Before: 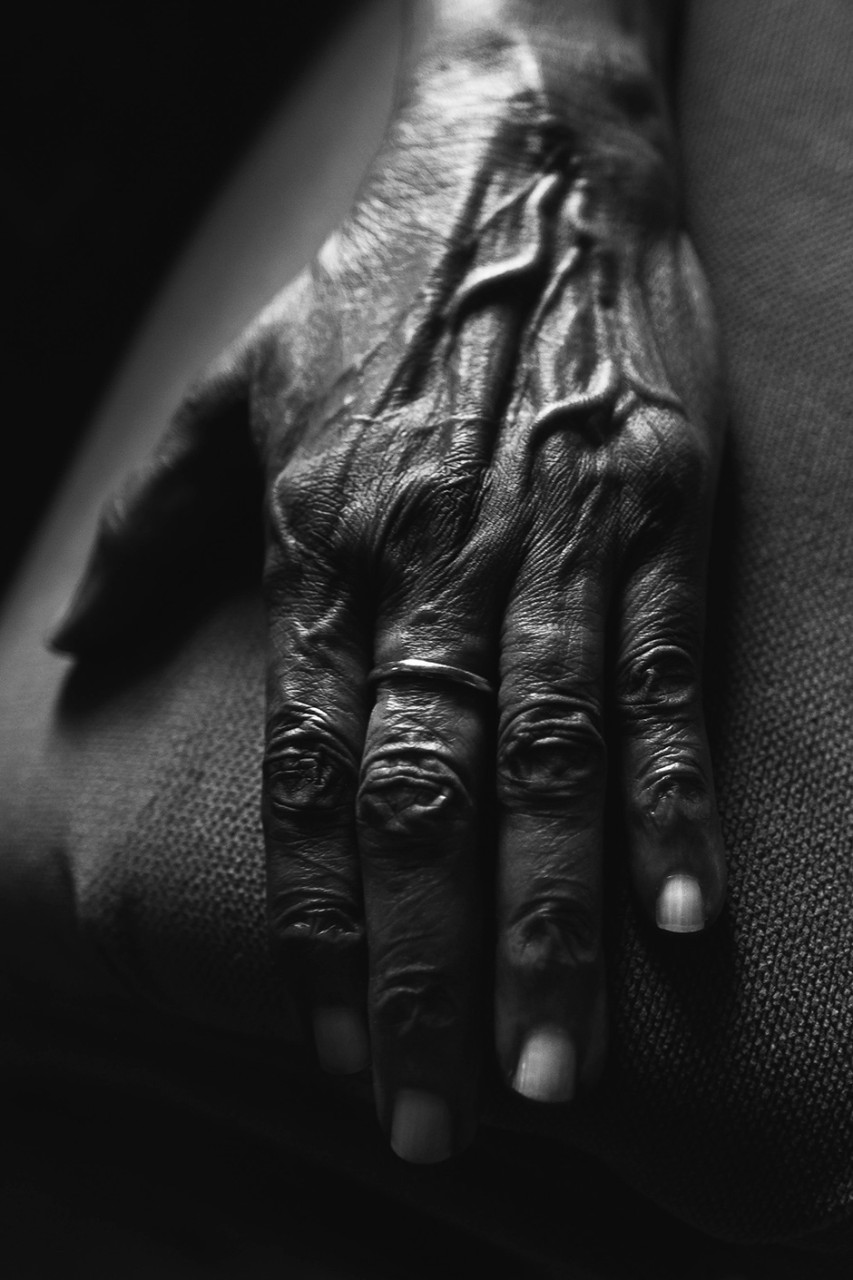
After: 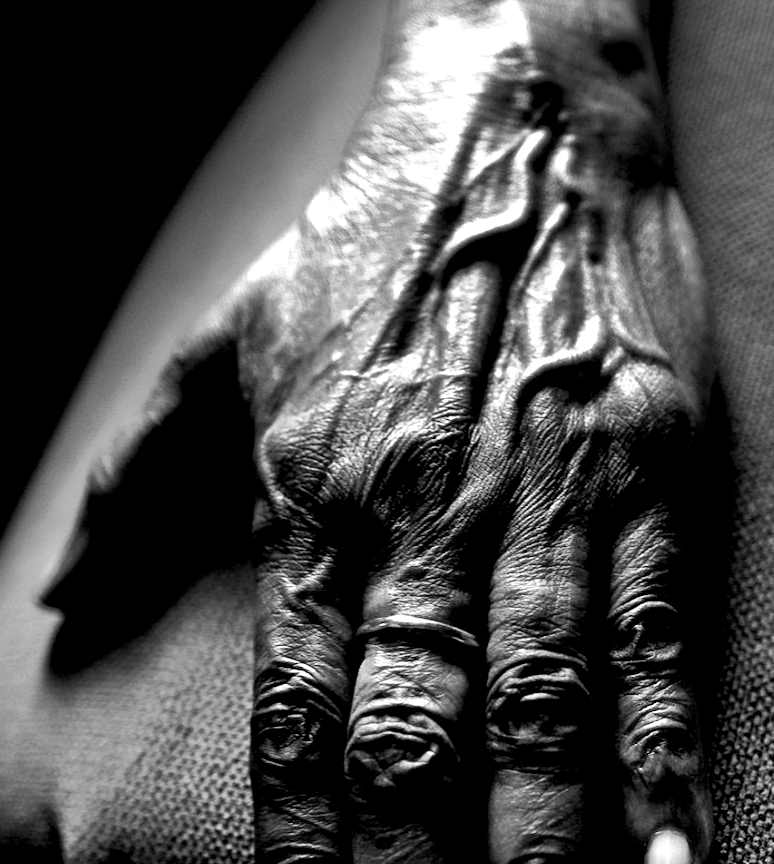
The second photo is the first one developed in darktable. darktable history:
color balance rgb: linear chroma grading › global chroma 42%, perceptual saturation grading › global saturation 42%, global vibrance 33%
shadows and highlights: radius 133.83, soften with gaussian
rgb levels: preserve colors max RGB
exposure: black level correction 0.01, exposure 1 EV, compensate highlight preservation false
crop: left 1.509%, top 3.452%, right 7.696%, bottom 28.452%
